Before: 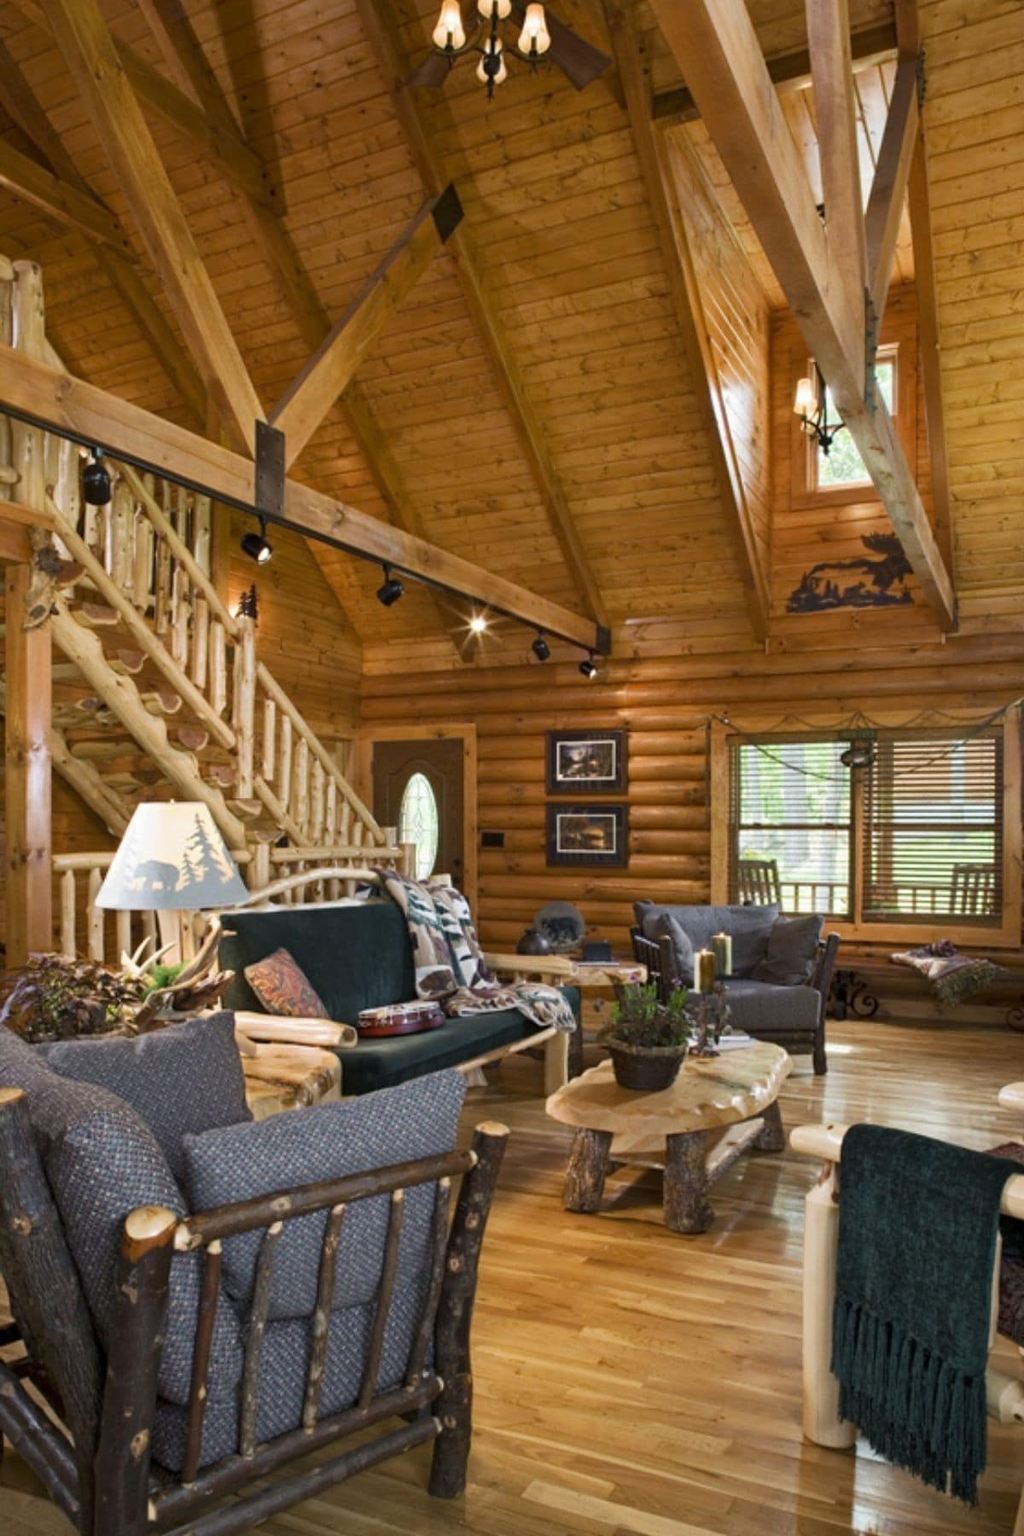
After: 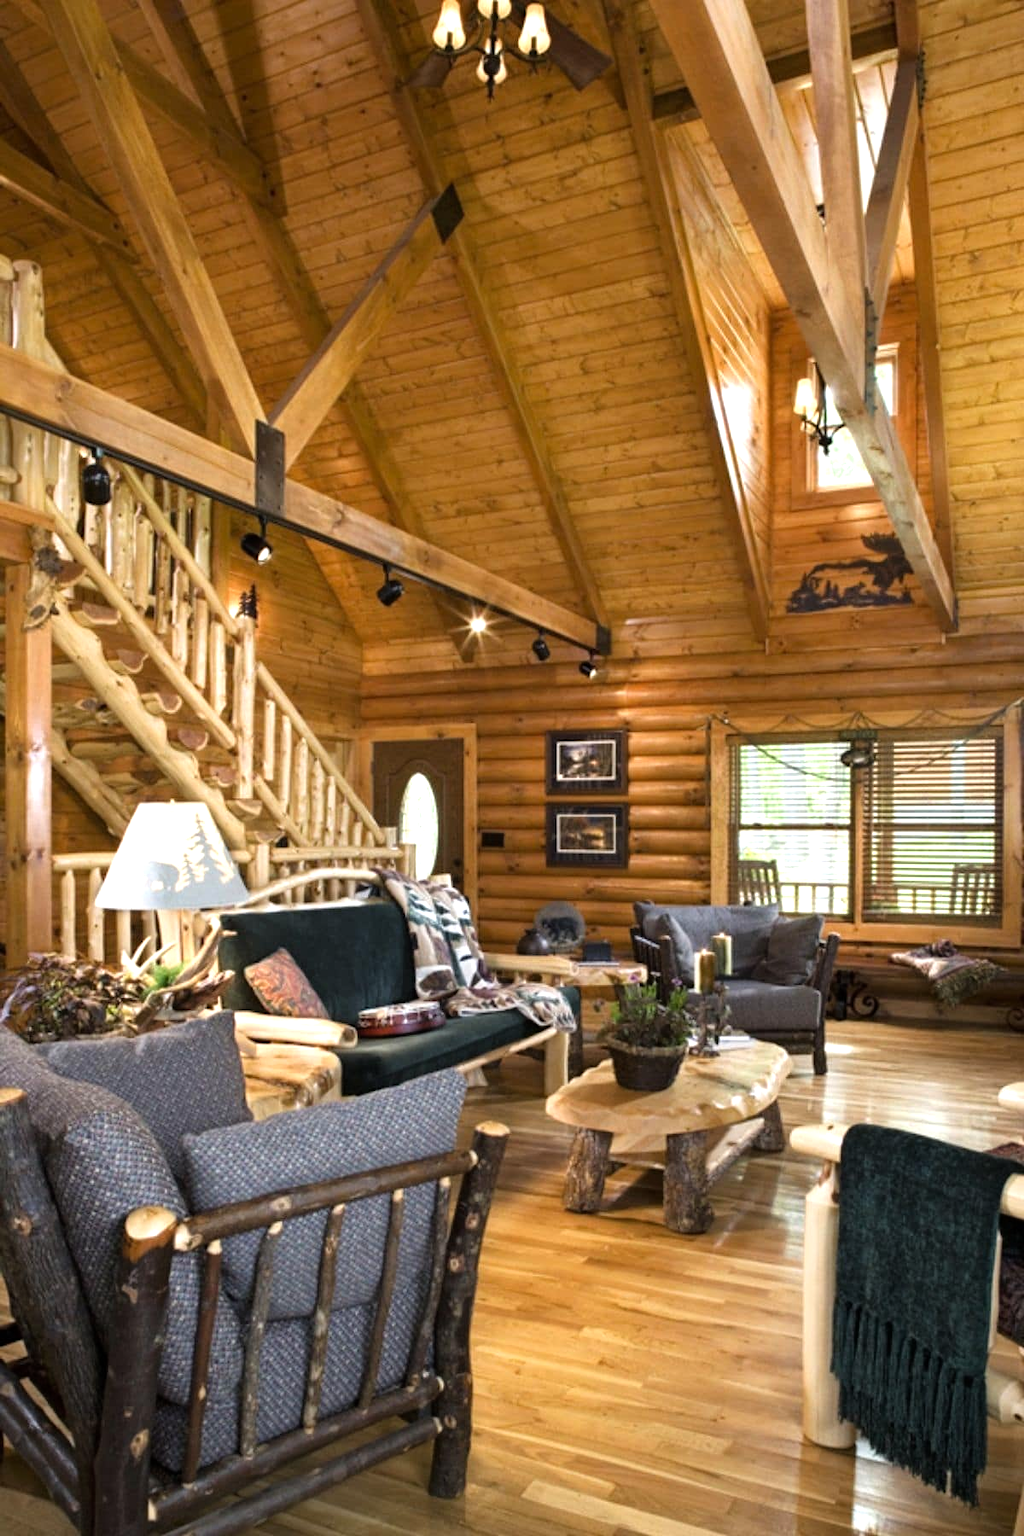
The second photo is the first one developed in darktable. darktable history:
tone equalizer: -8 EV -0.736 EV, -7 EV -0.73 EV, -6 EV -0.589 EV, -5 EV -0.392 EV, -3 EV 0.386 EV, -2 EV 0.6 EV, -1 EV 0.689 EV, +0 EV 0.761 EV
